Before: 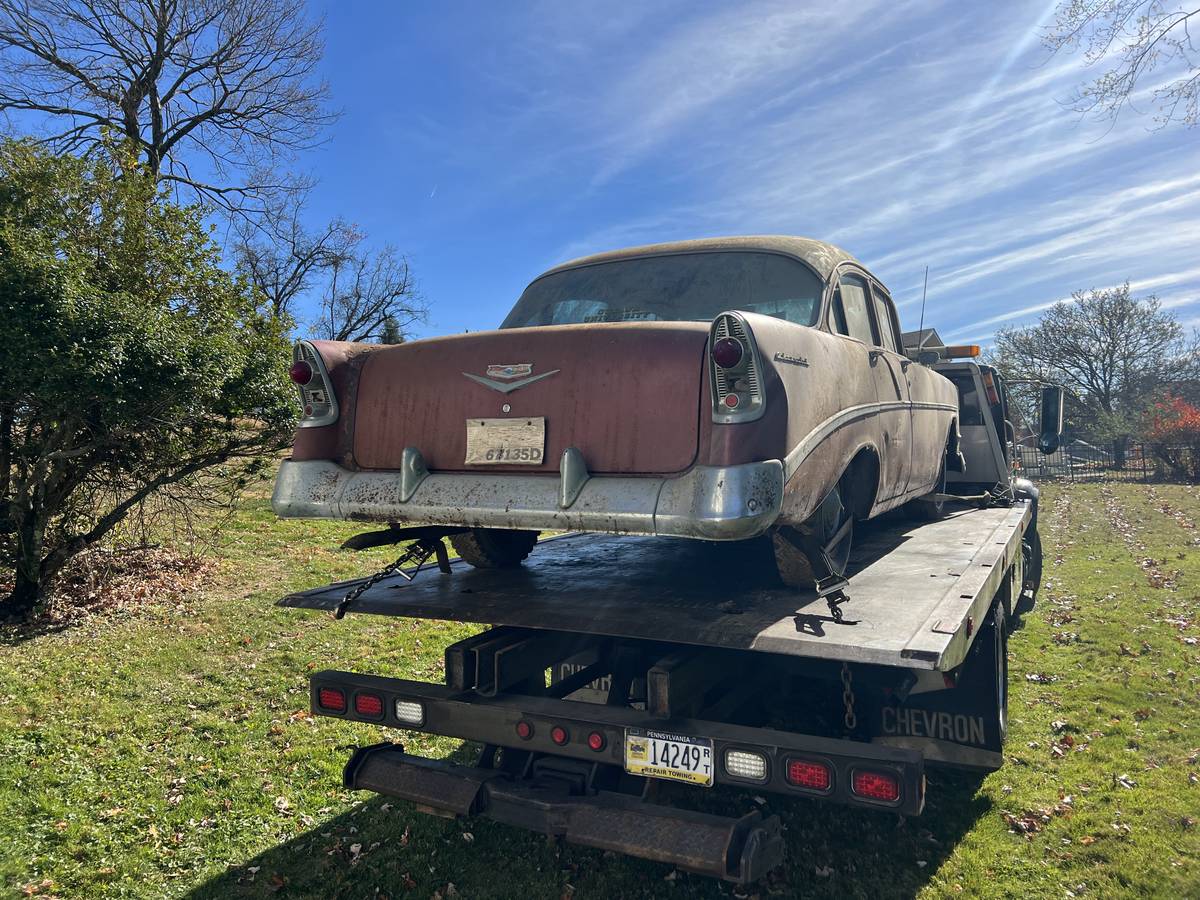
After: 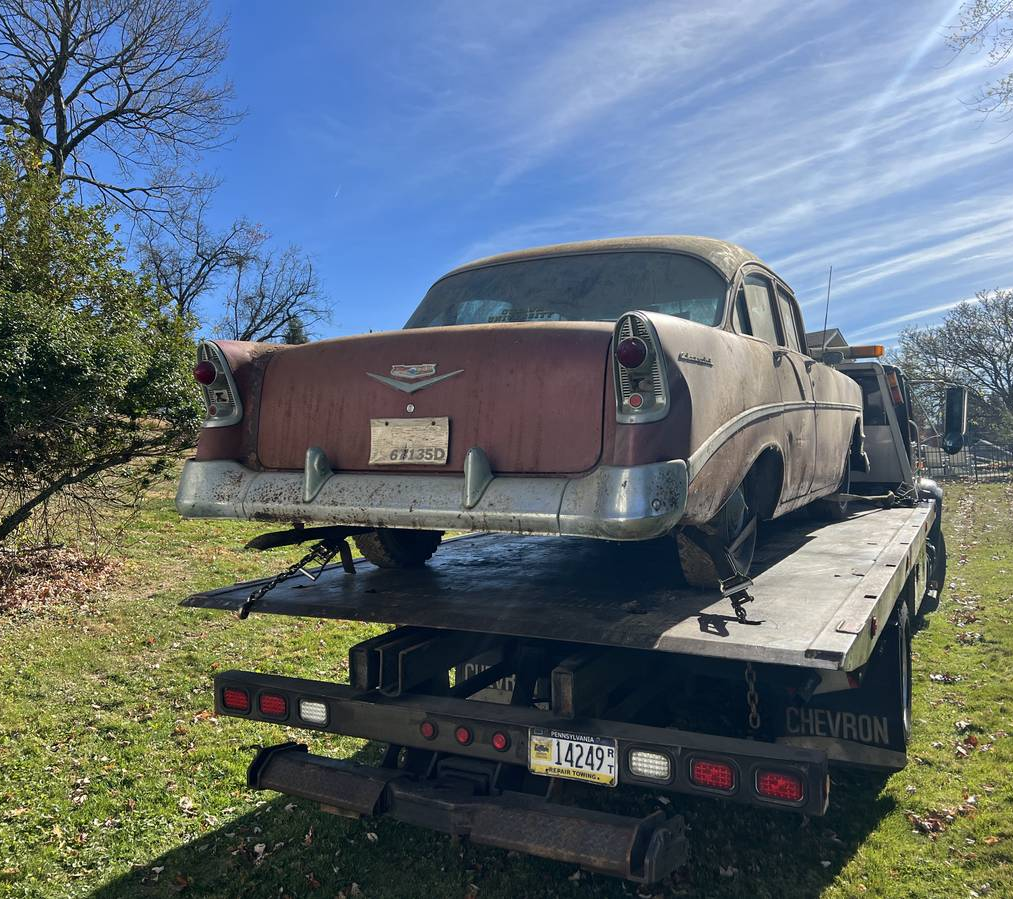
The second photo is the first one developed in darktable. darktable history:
crop: left 8.033%, right 7.478%
